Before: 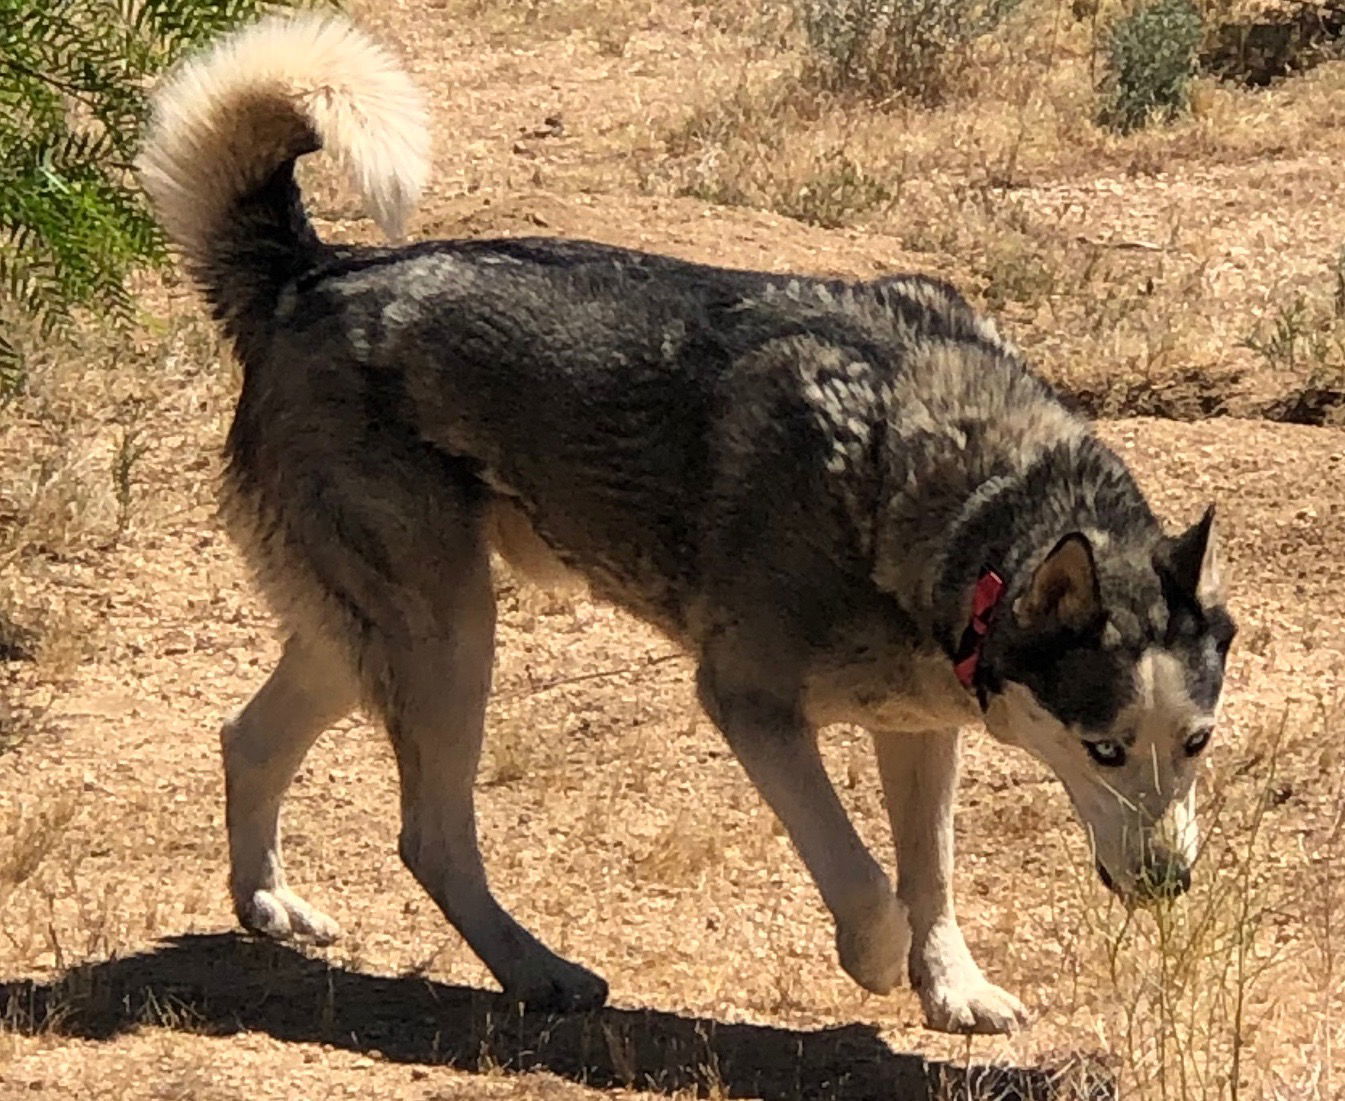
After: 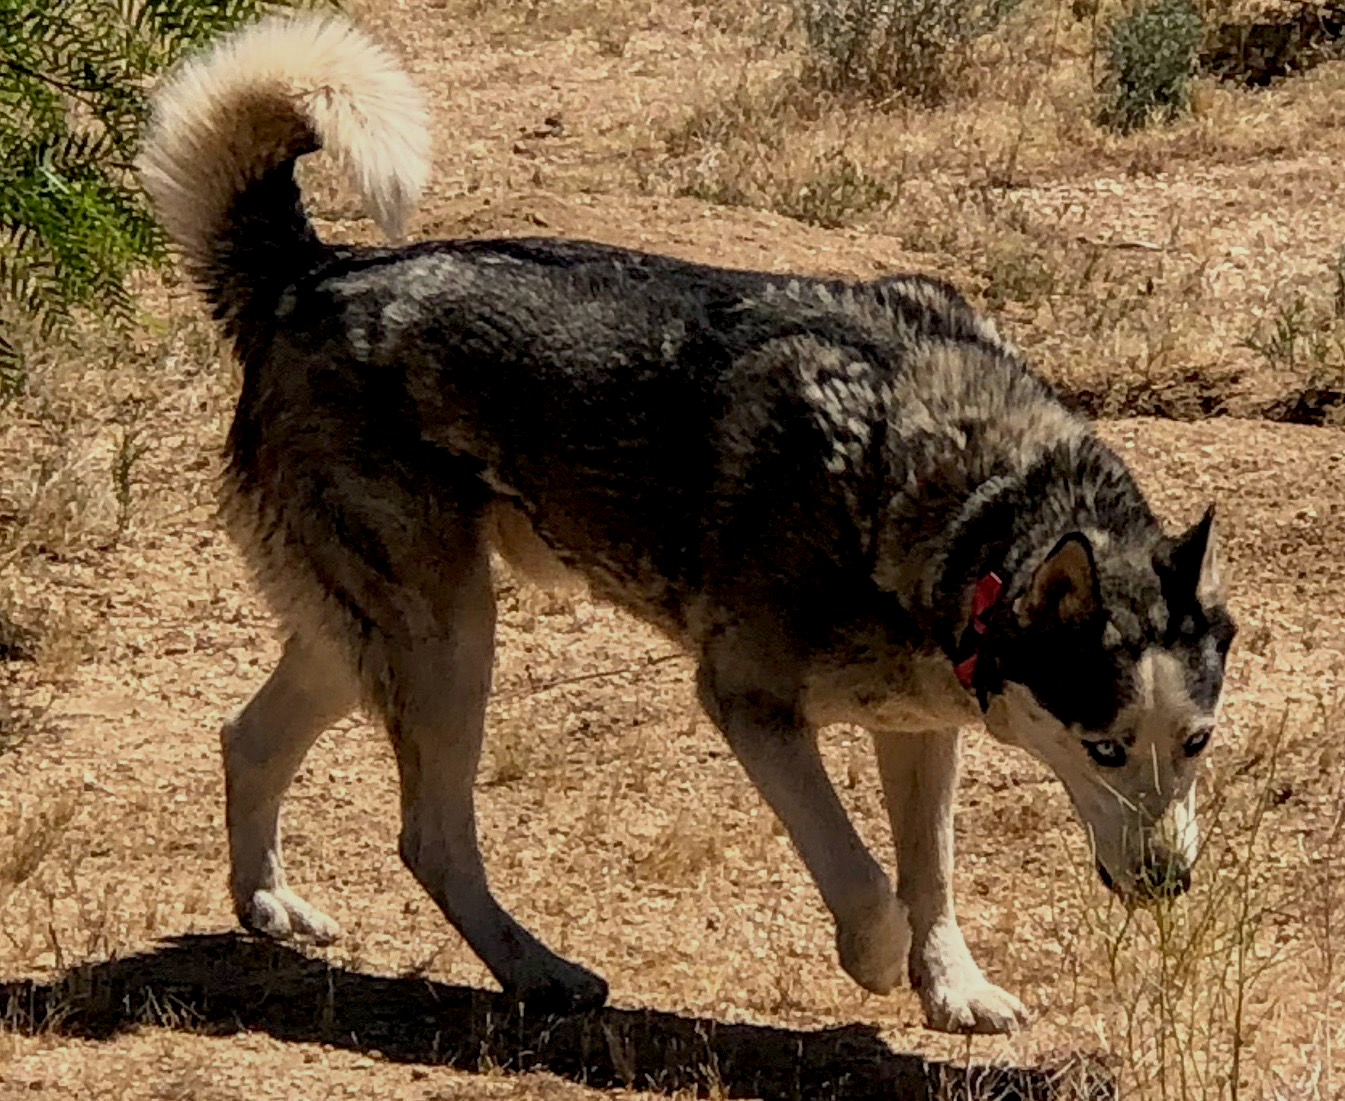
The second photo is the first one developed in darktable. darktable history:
local contrast: on, module defaults
exposure: black level correction 0.011, exposure -0.47 EV, compensate exposure bias true, compensate highlight preservation false
